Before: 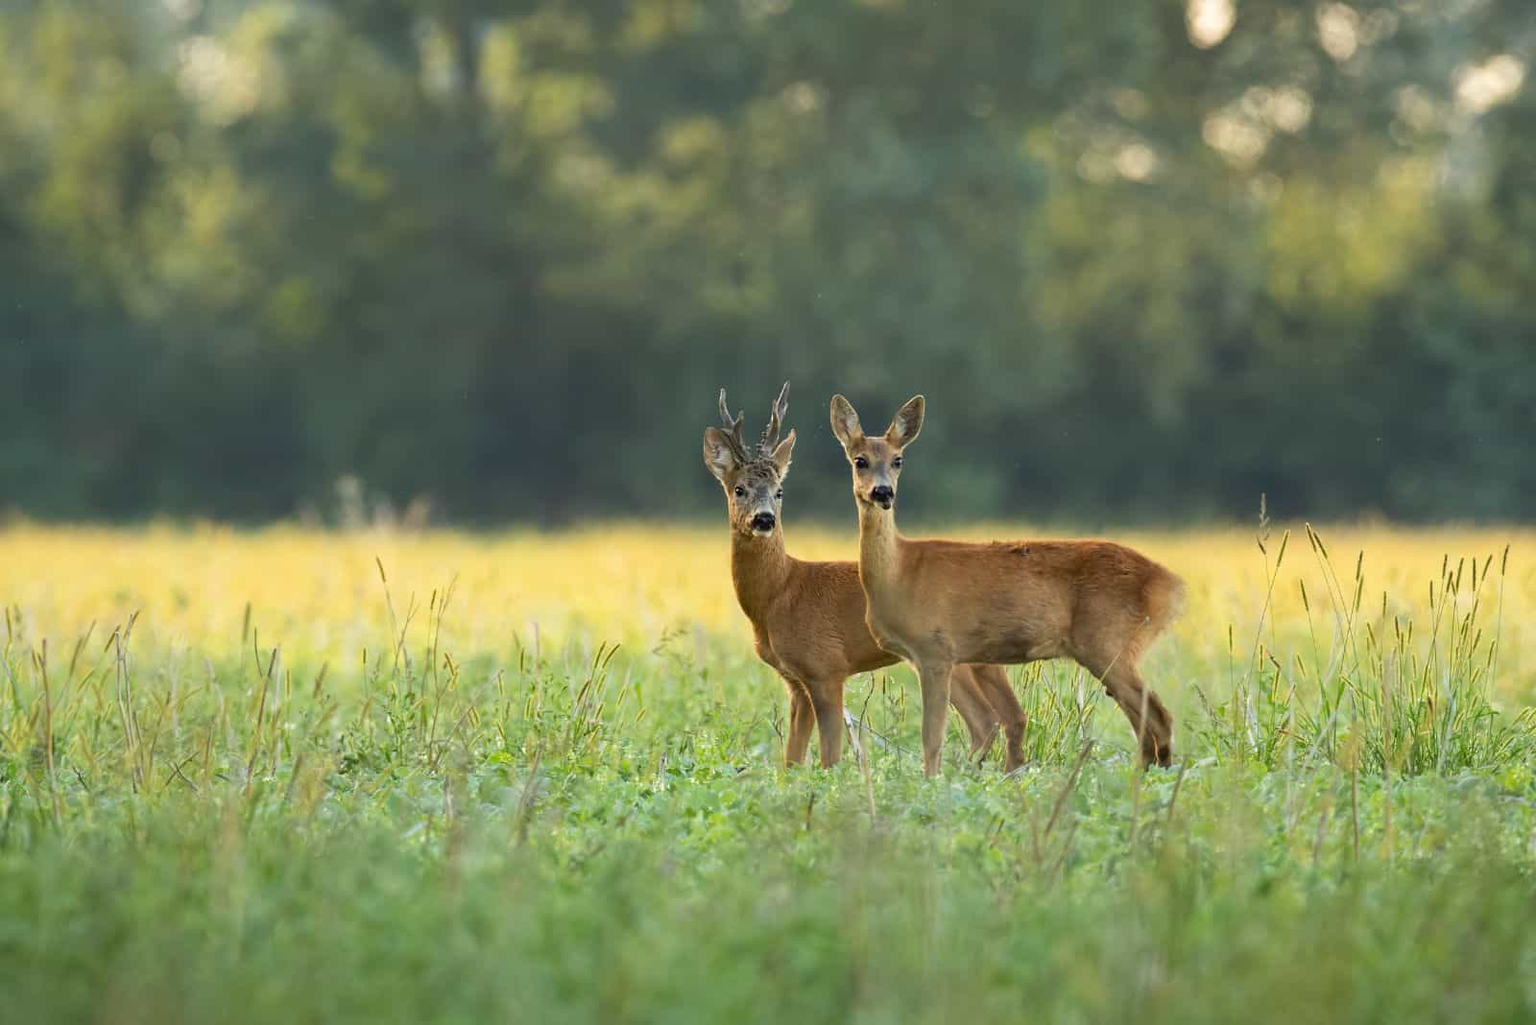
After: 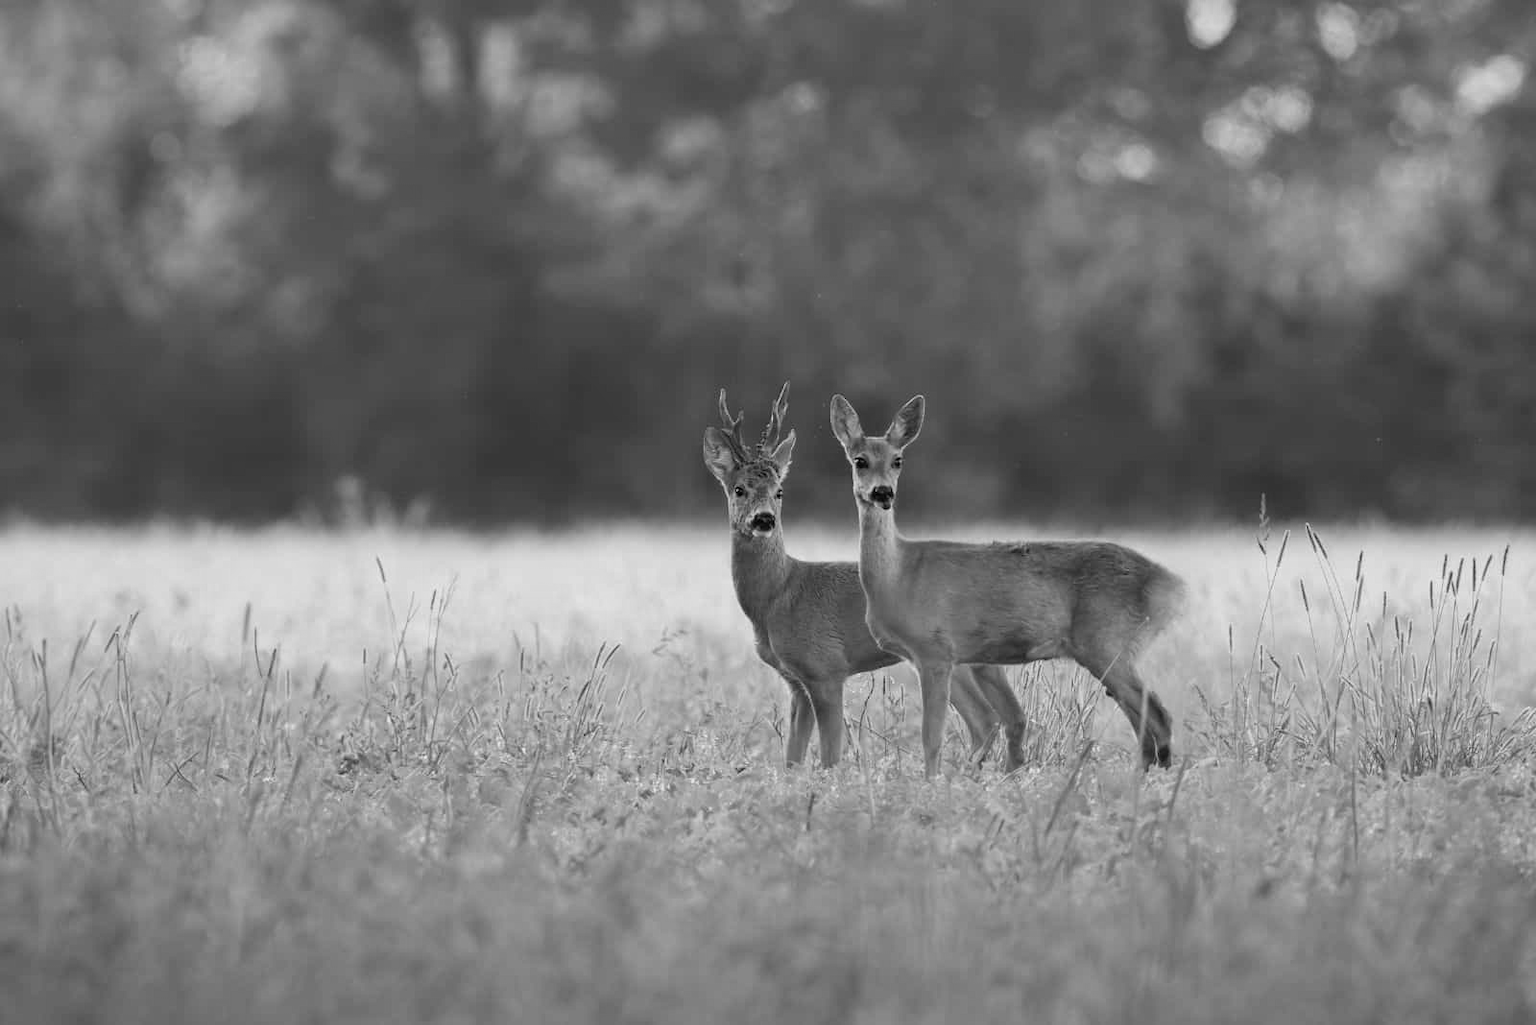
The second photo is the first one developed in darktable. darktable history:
color calibration: output R [0.948, 0.091, -0.04, 0], output G [-0.3, 1.384, -0.085, 0], output B [-0.108, 0.061, 1.08, 0], illuminant as shot in camera, x 0.484, y 0.43, temperature 2405.29 K
monochrome: a -4.13, b 5.16, size 1
